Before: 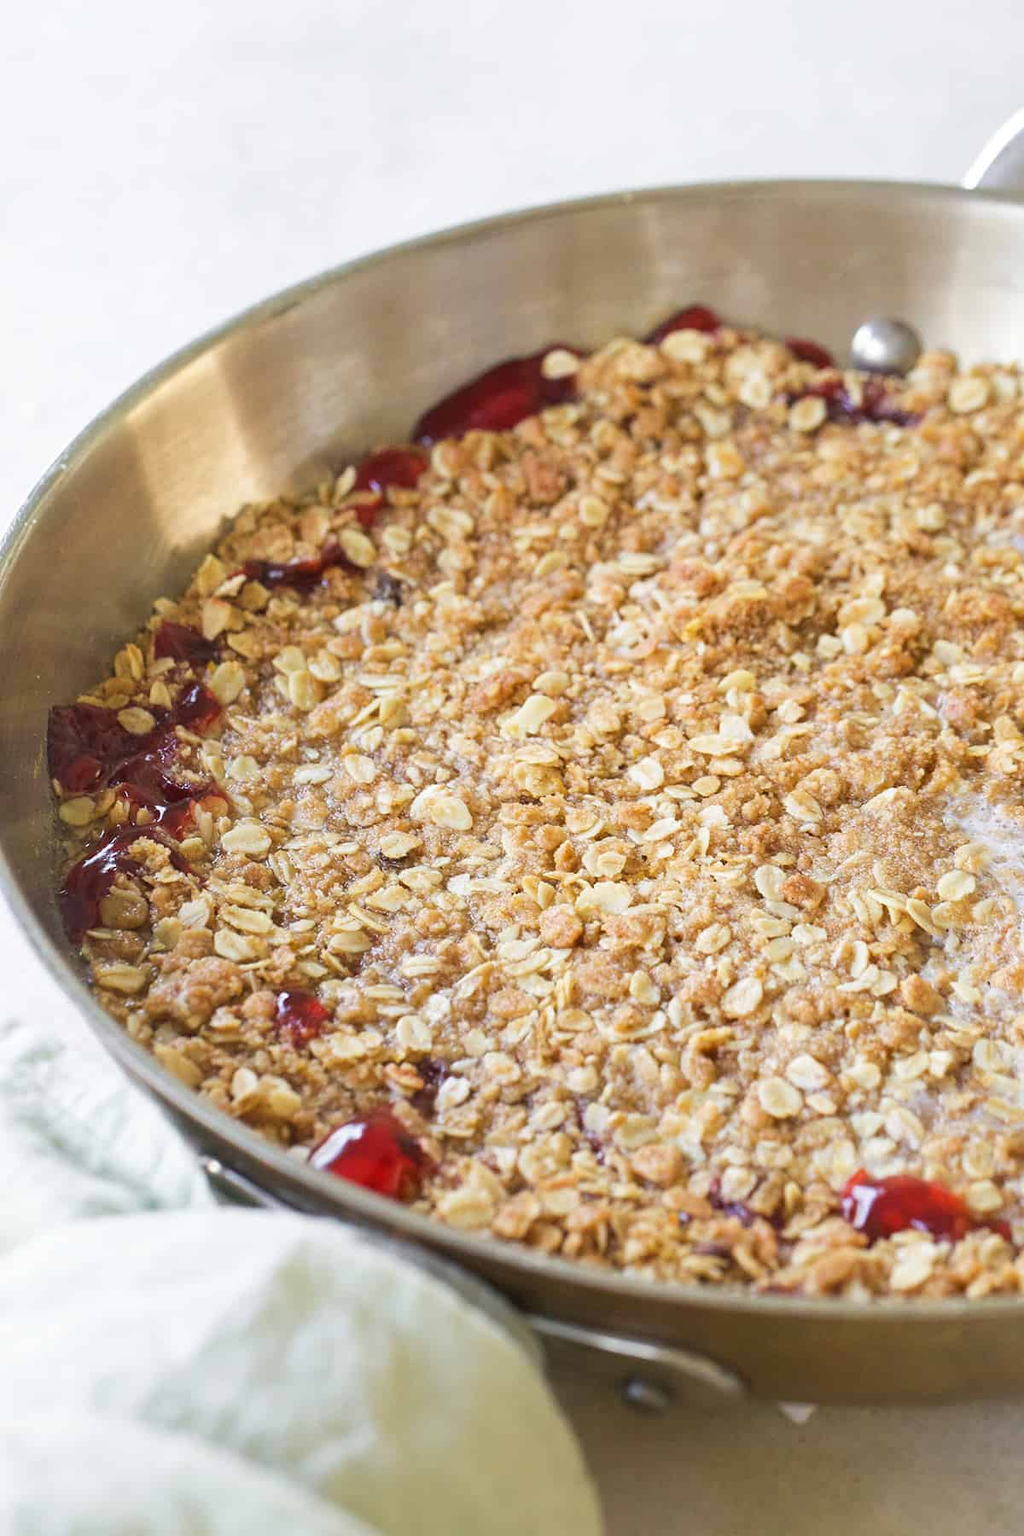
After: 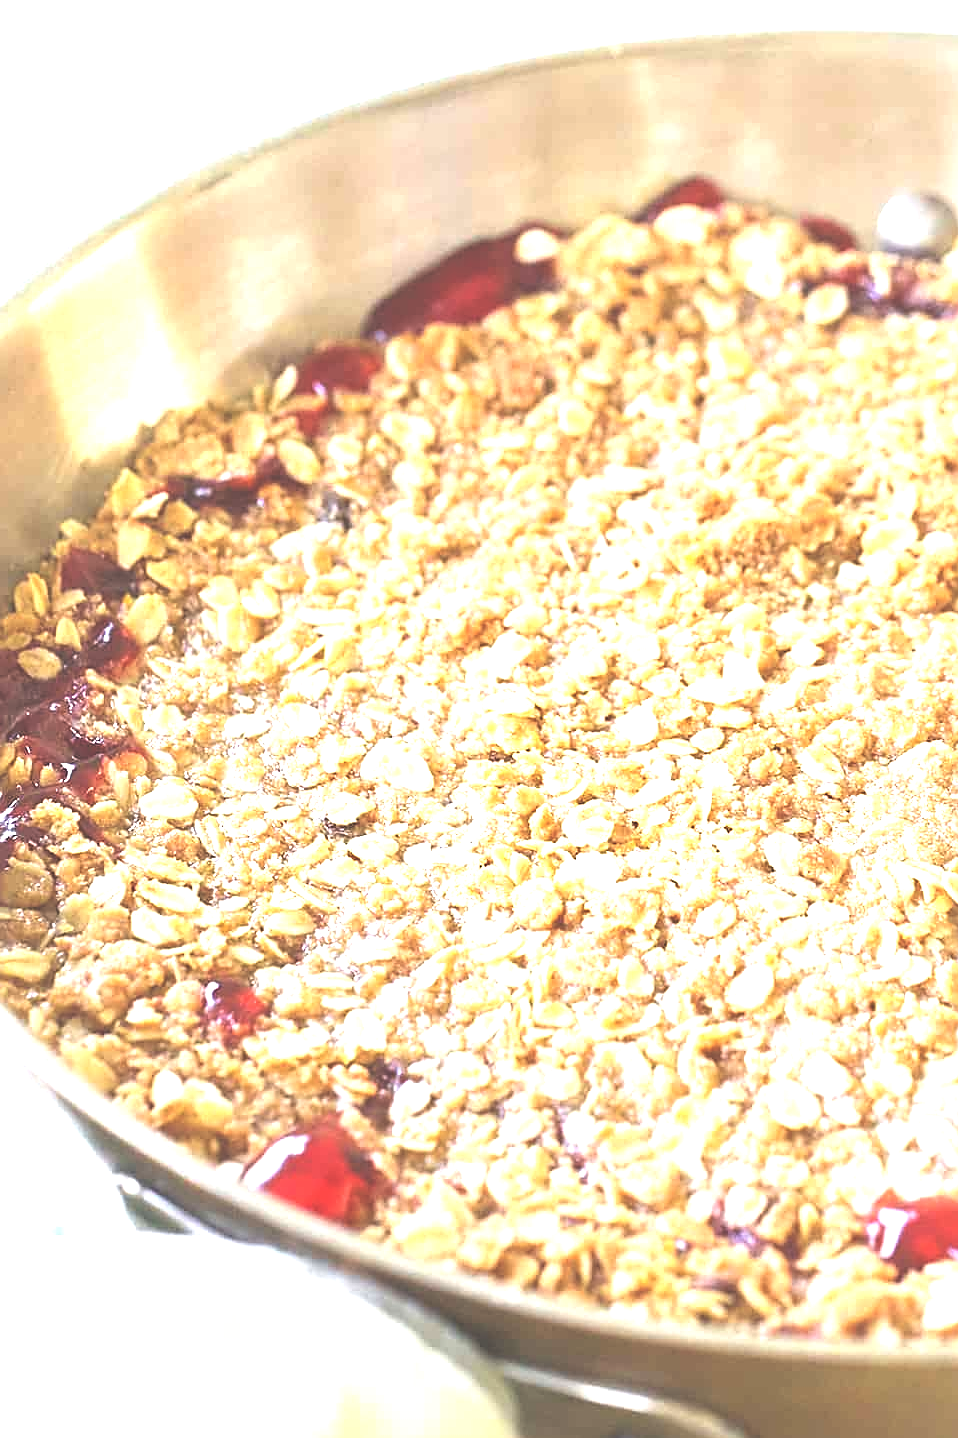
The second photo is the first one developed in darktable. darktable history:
exposure: black level correction -0.023, exposure 1.397 EV, compensate highlight preservation false
sharpen: on, module defaults
crop and rotate: left 10.071%, top 10.071%, right 10.02%, bottom 10.02%
